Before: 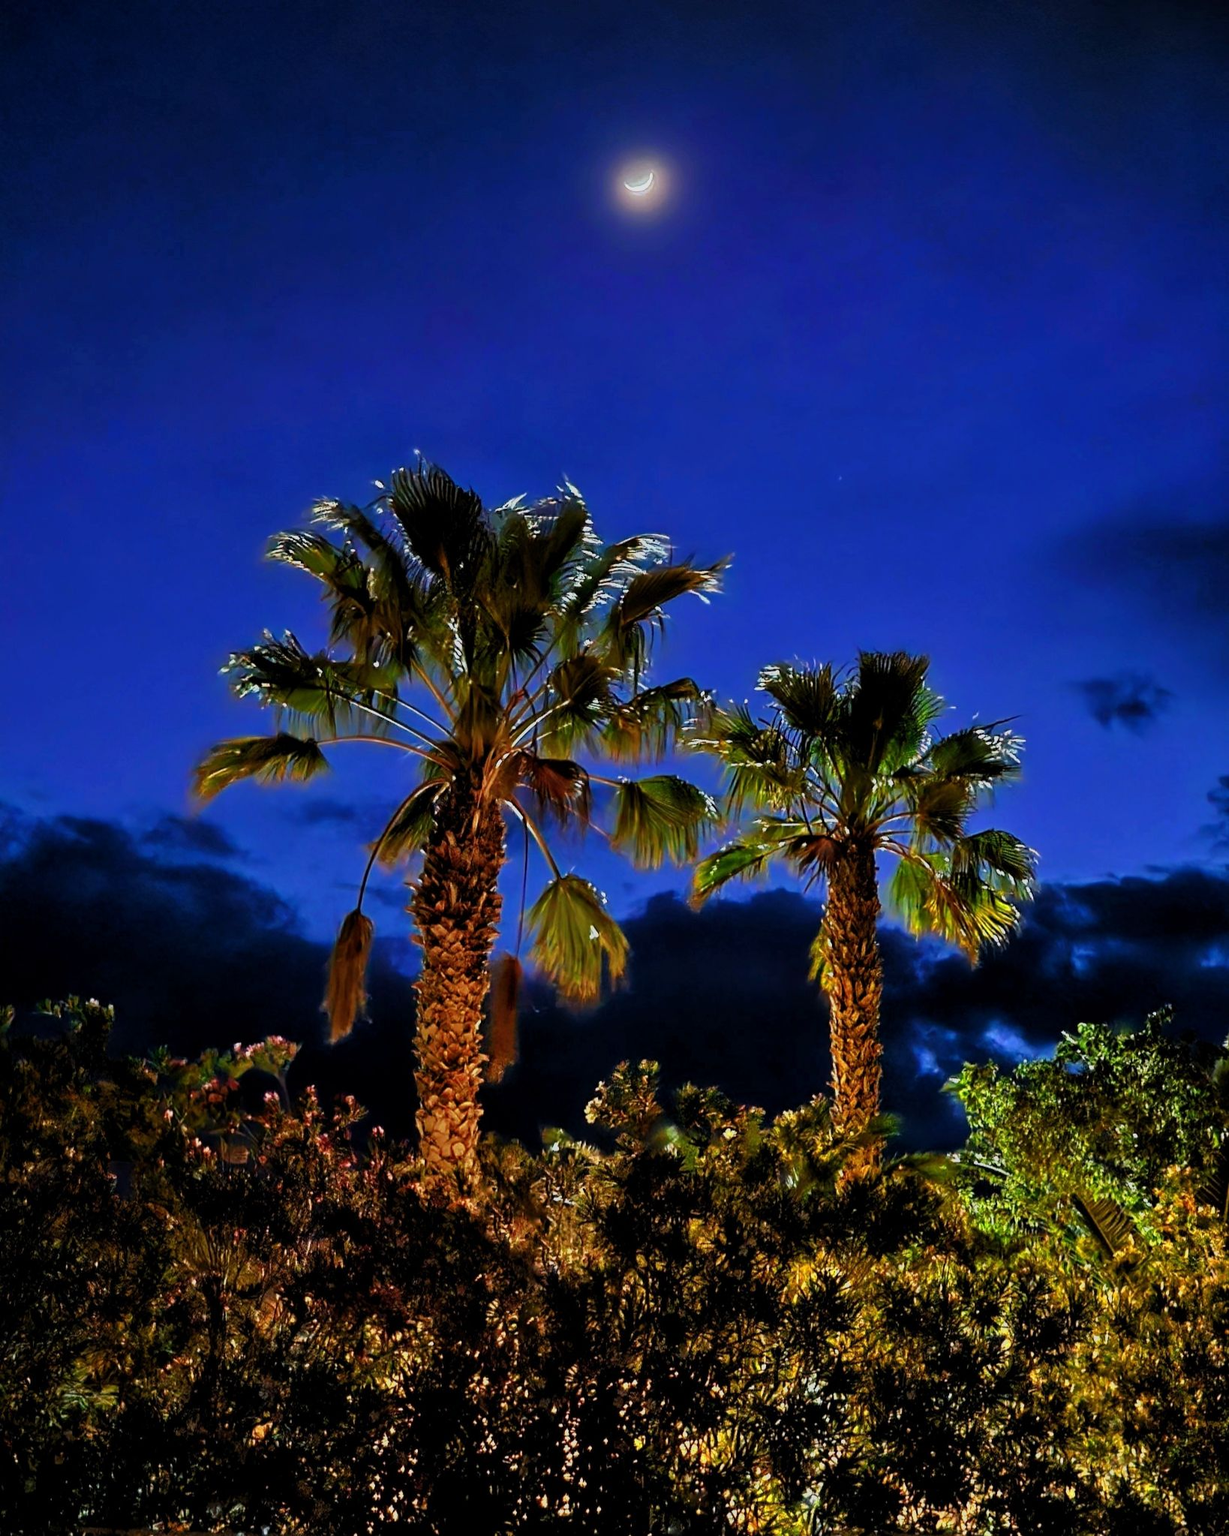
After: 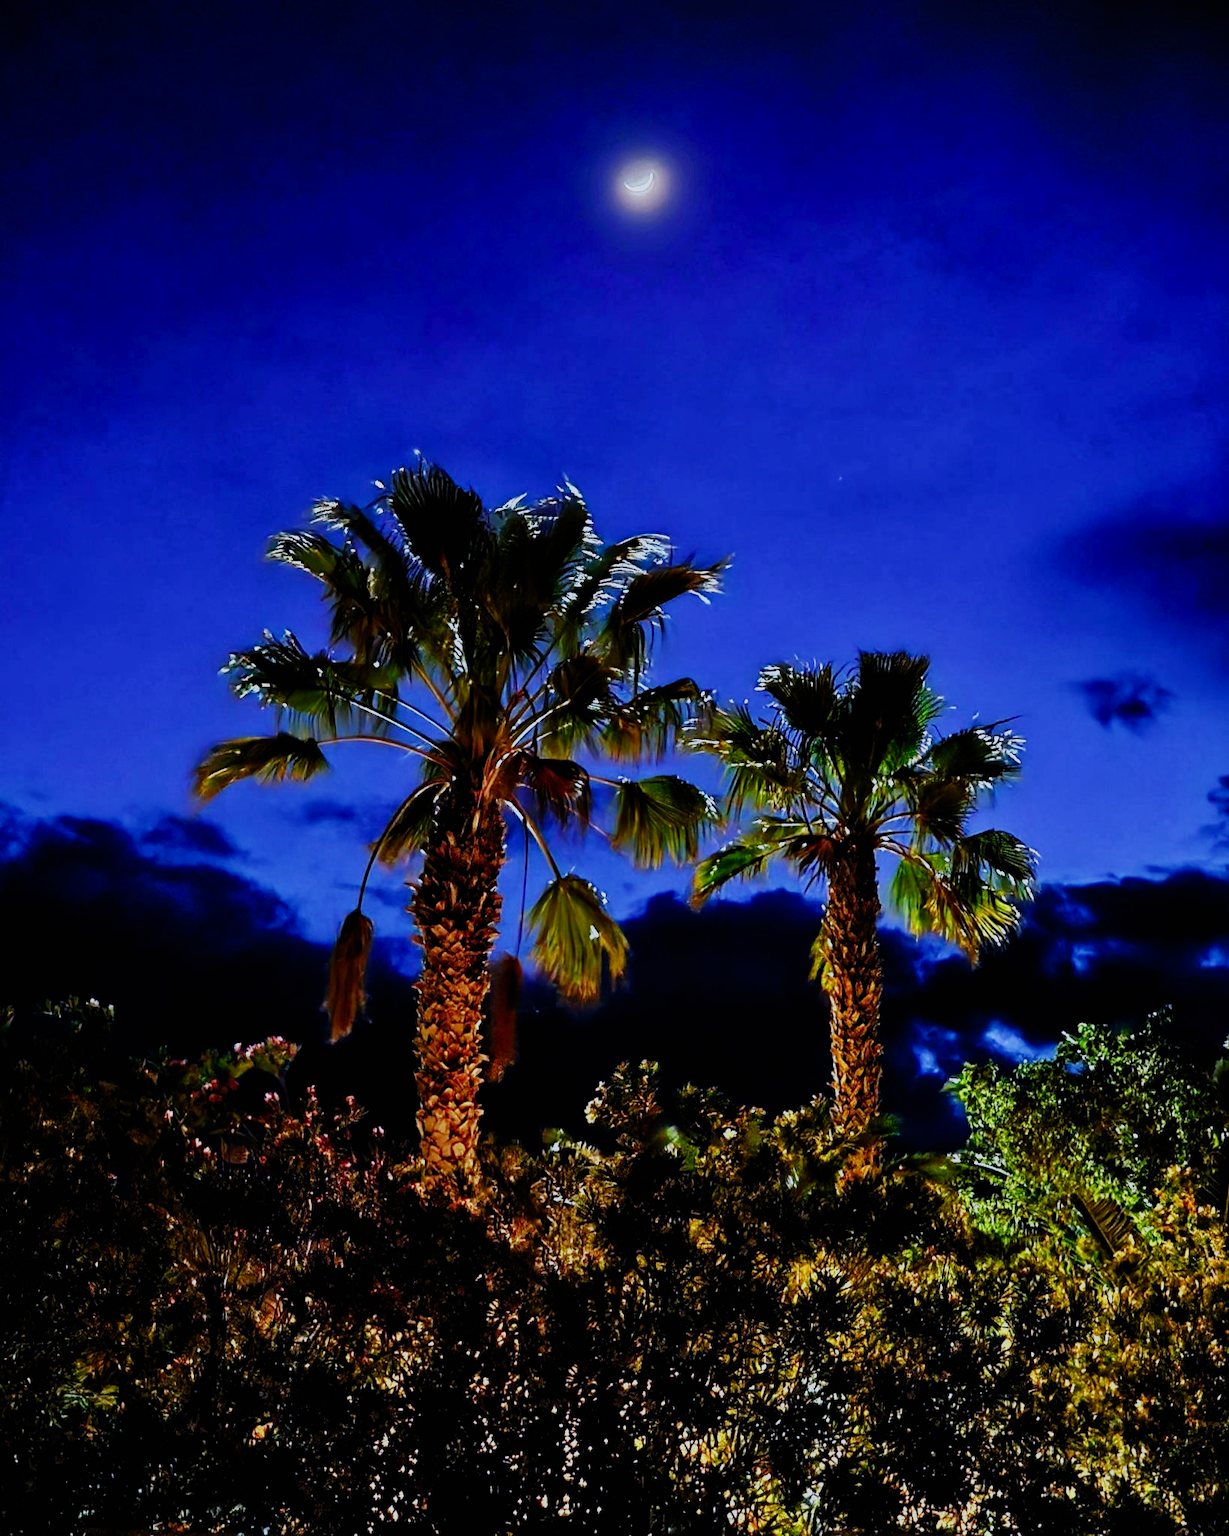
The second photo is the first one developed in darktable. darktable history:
white balance: red 0.948, green 1.02, blue 1.176
tone equalizer: on, module defaults
sigmoid: contrast 1.7, skew -0.2, preserve hue 0%, red attenuation 0.1, red rotation 0.035, green attenuation 0.1, green rotation -0.017, blue attenuation 0.15, blue rotation -0.052, base primaries Rec2020
